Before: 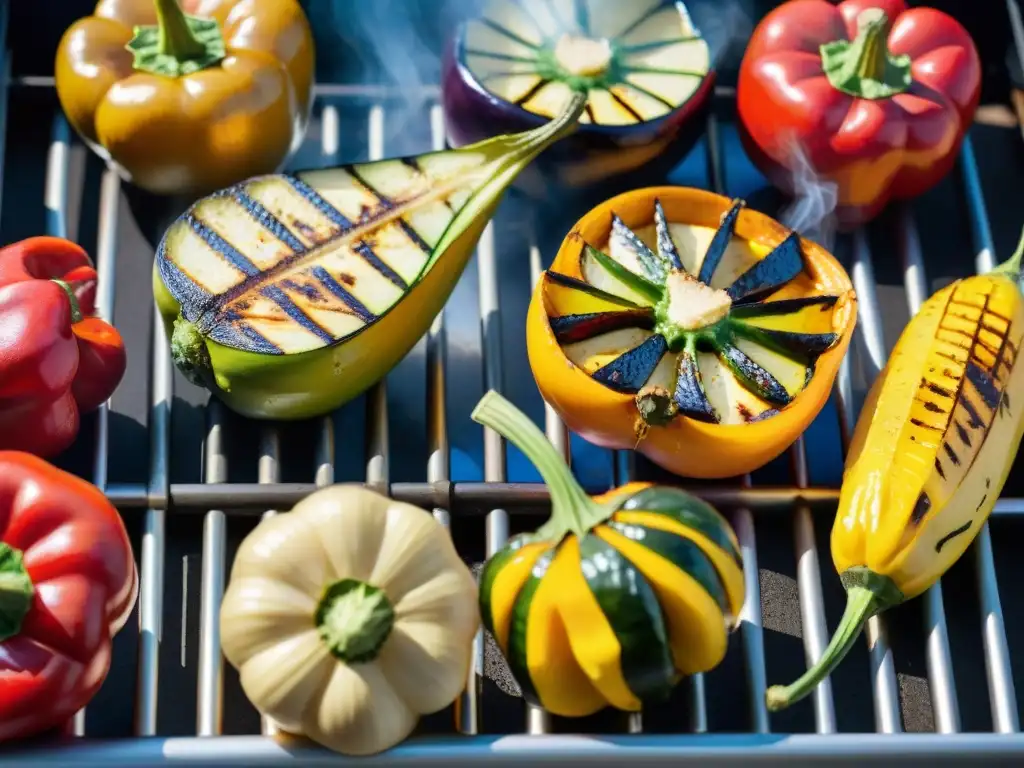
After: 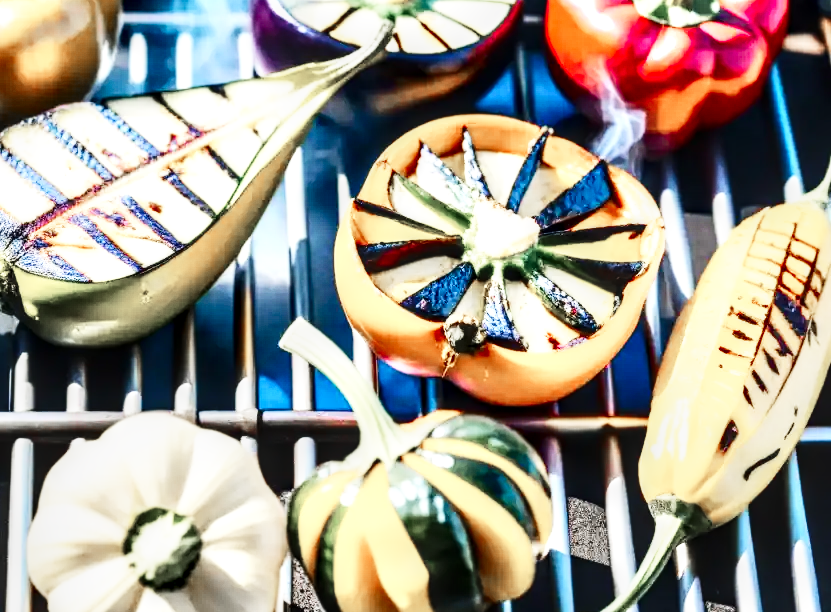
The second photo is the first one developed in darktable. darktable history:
color zones: curves: ch1 [(0, 0.708) (0.088, 0.648) (0.245, 0.187) (0.429, 0.326) (0.571, 0.498) (0.714, 0.5) (0.857, 0.5) (1, 0.708)]
exposure: black level correction -0.007, exposure 0.071 EV, compensate exposure bias true, compensate highlight preservation false
crop: left 18.82%, top 9.402%, right 0%, bottom 9.789%
base curve: curves: ch0 [(0, 0) (0.007, 0.004) (0.027, 0.03) (0.046, 0.07) (0.207, 0.54) (0.442, 0.872) (0.673, 0.972) (1, 1)], preserve colors none
contrast brightness saturation: contrast 0.281
local contrast: detail 150%
